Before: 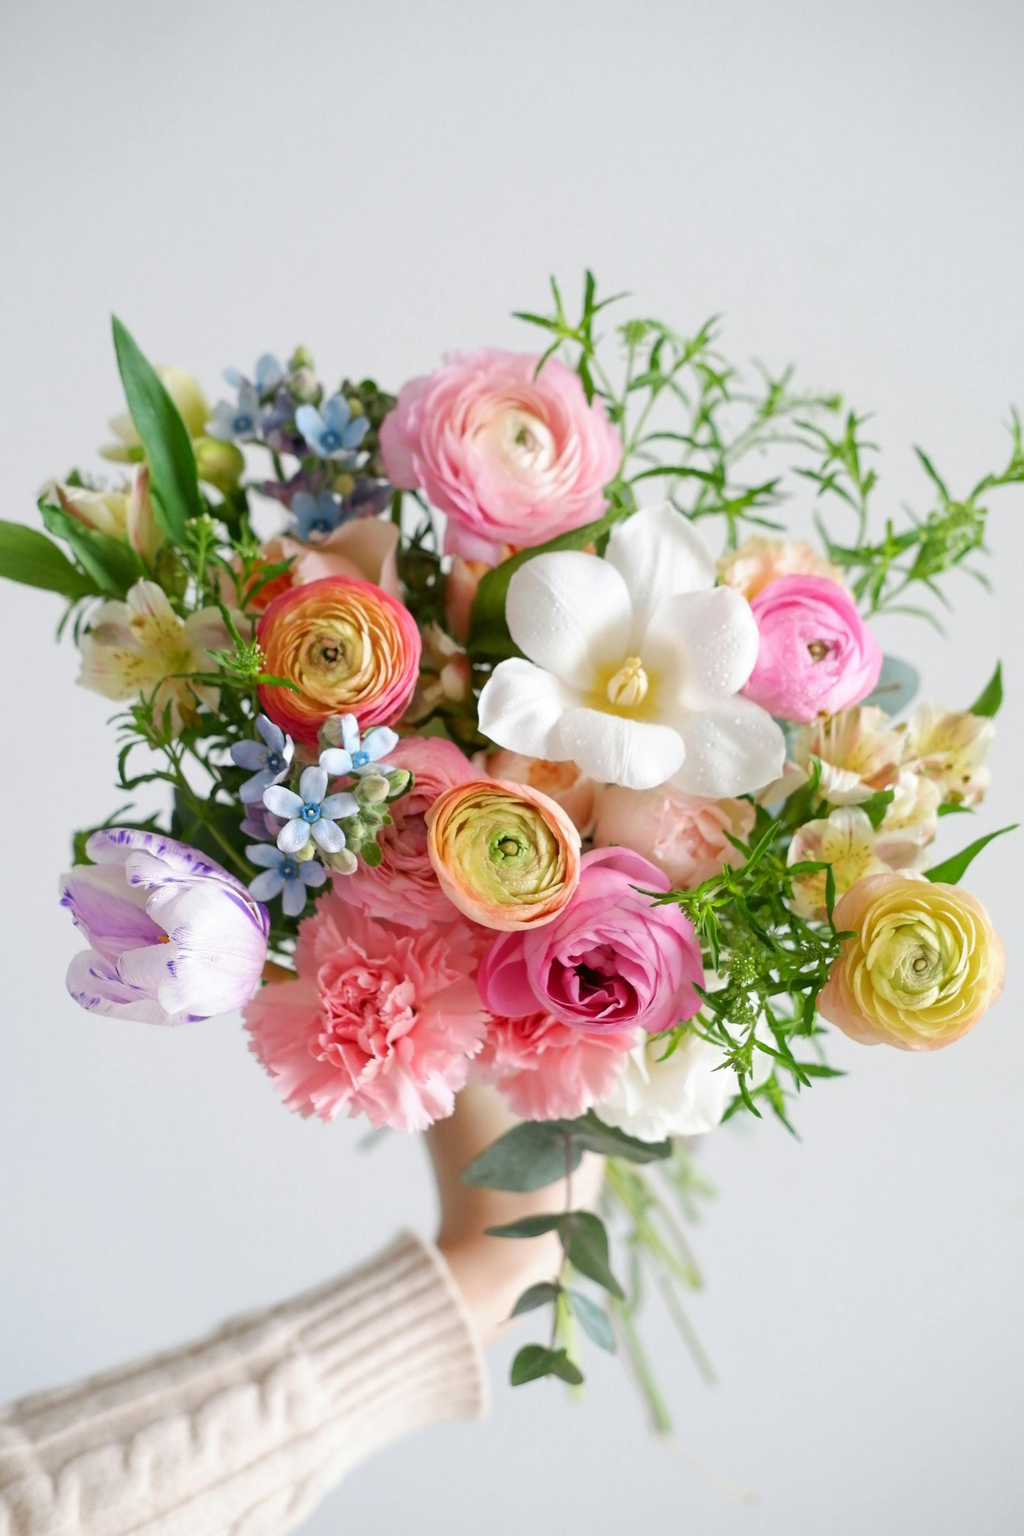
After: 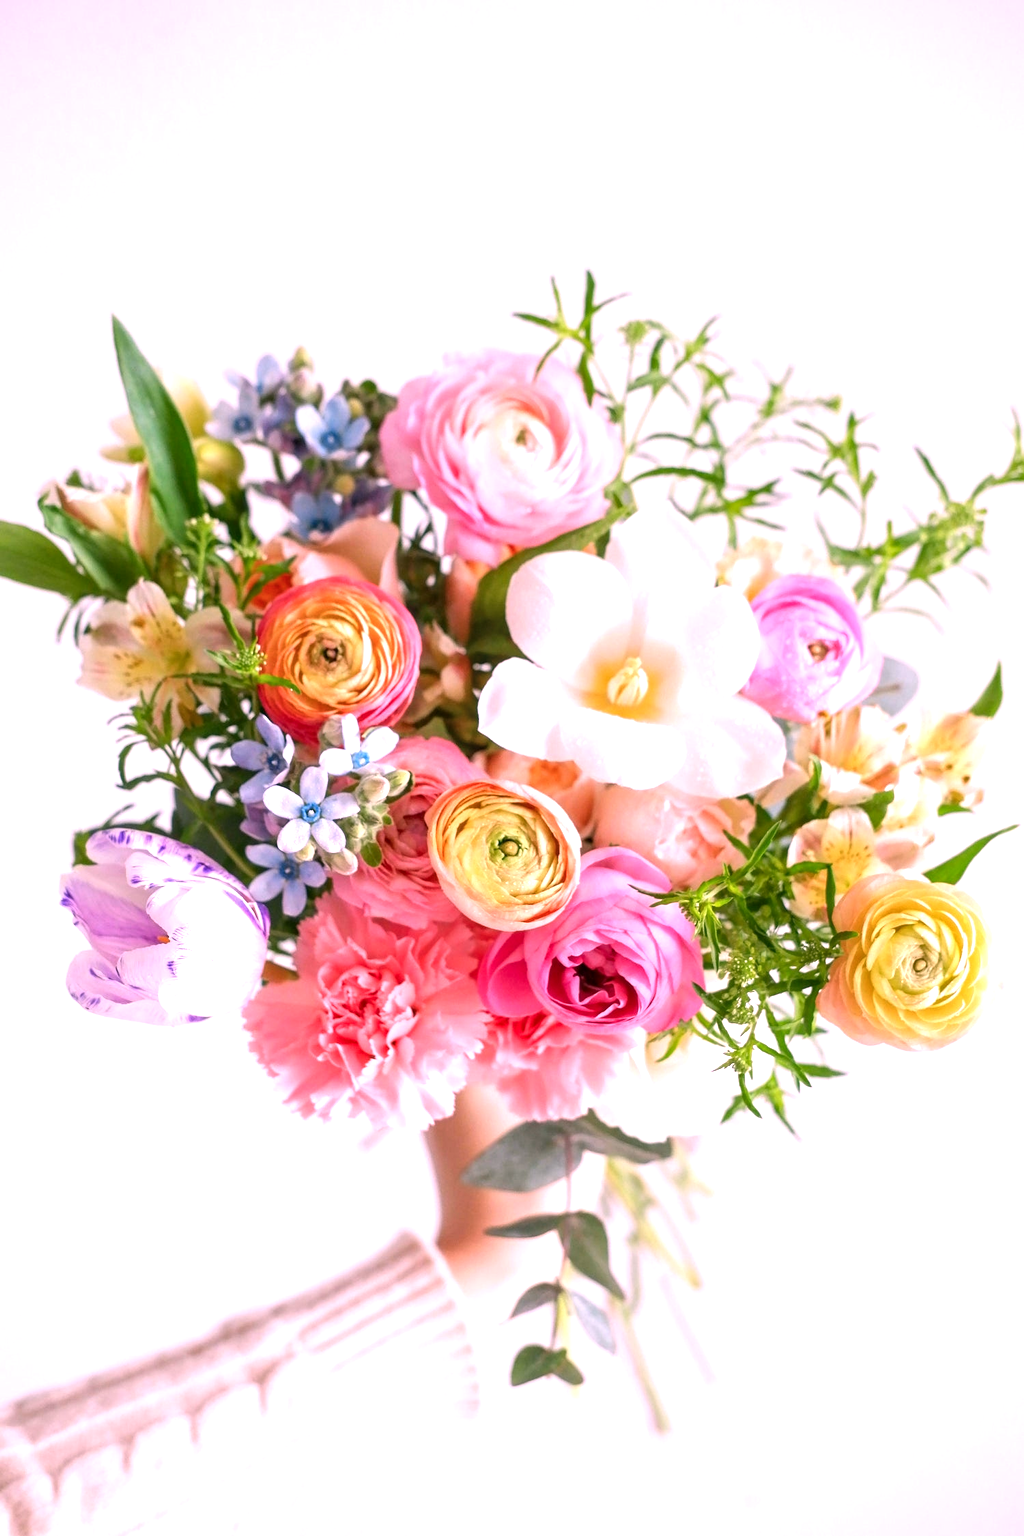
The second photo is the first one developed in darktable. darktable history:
color balance rgb: on, module defaults
local contrast: on, module defaults
white balance: red 1.188, blue 1.11
exposure: exposure 0.559 EV
